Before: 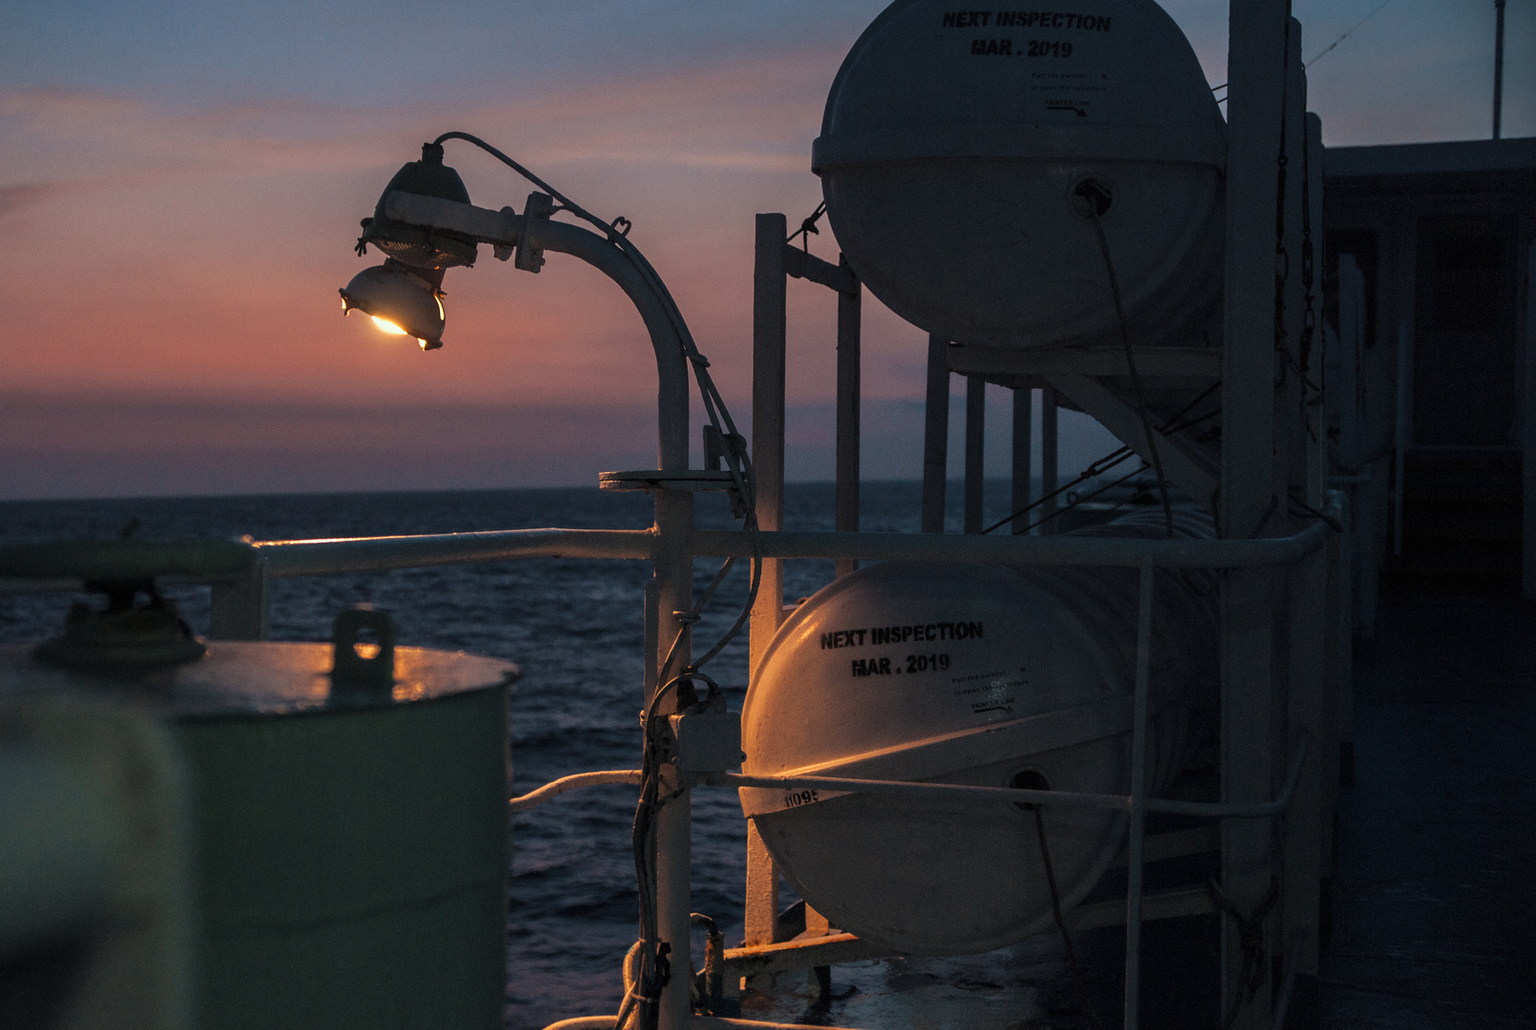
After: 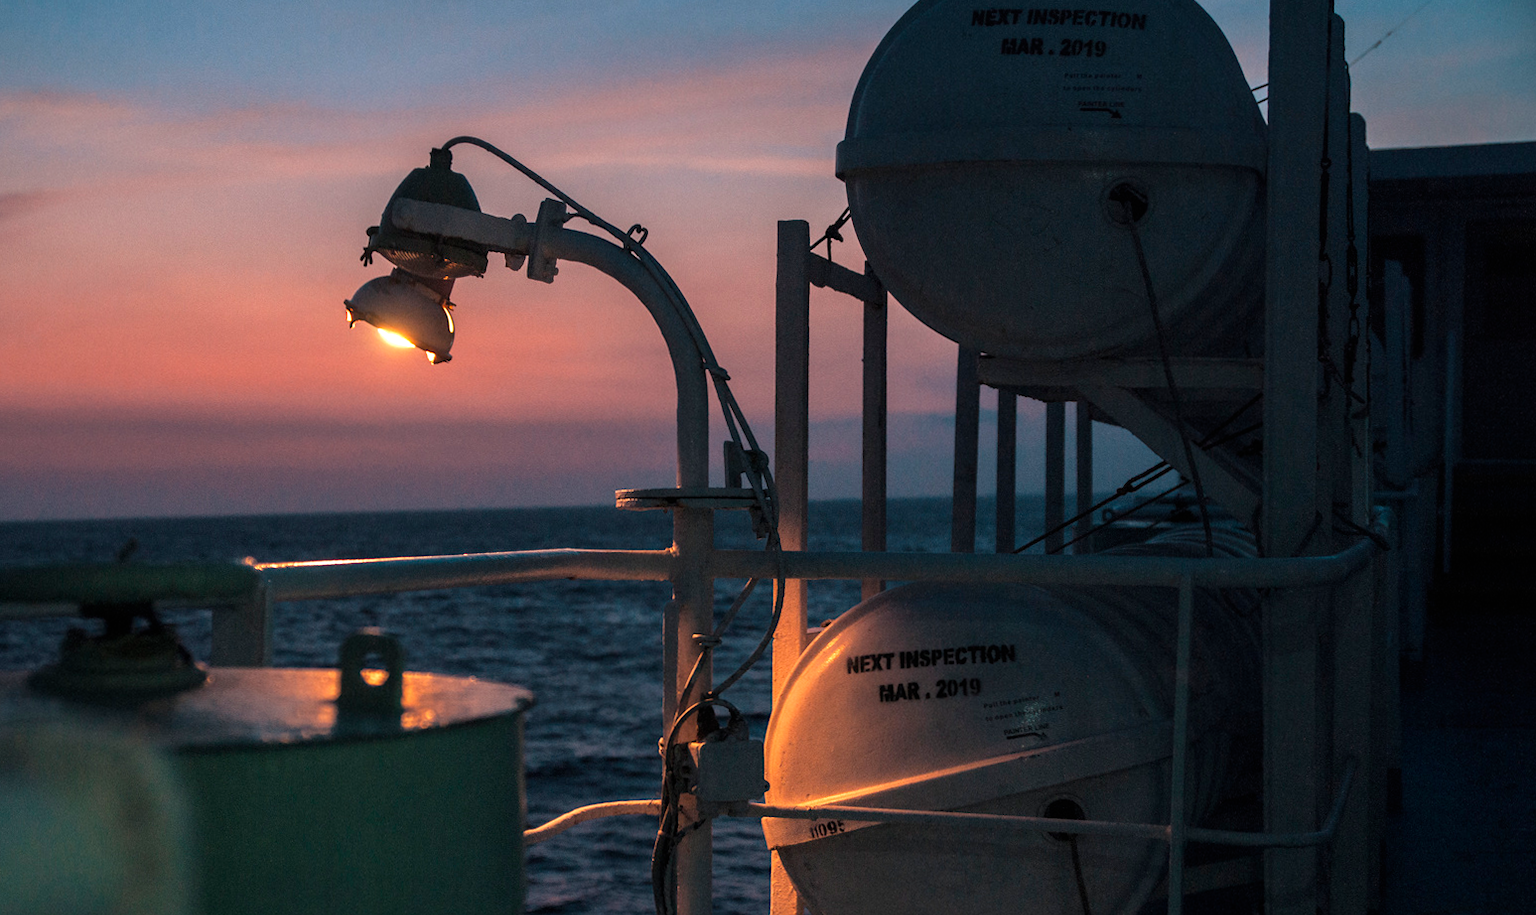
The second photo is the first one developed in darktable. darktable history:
exposure: black level correction 0, exposure 0.5 EV, compensate exposure bias true, compensate highlight preservation false
crop and rotate: angle 0.2°, left 0.275%, right 3.127%, bottom 14.18%
